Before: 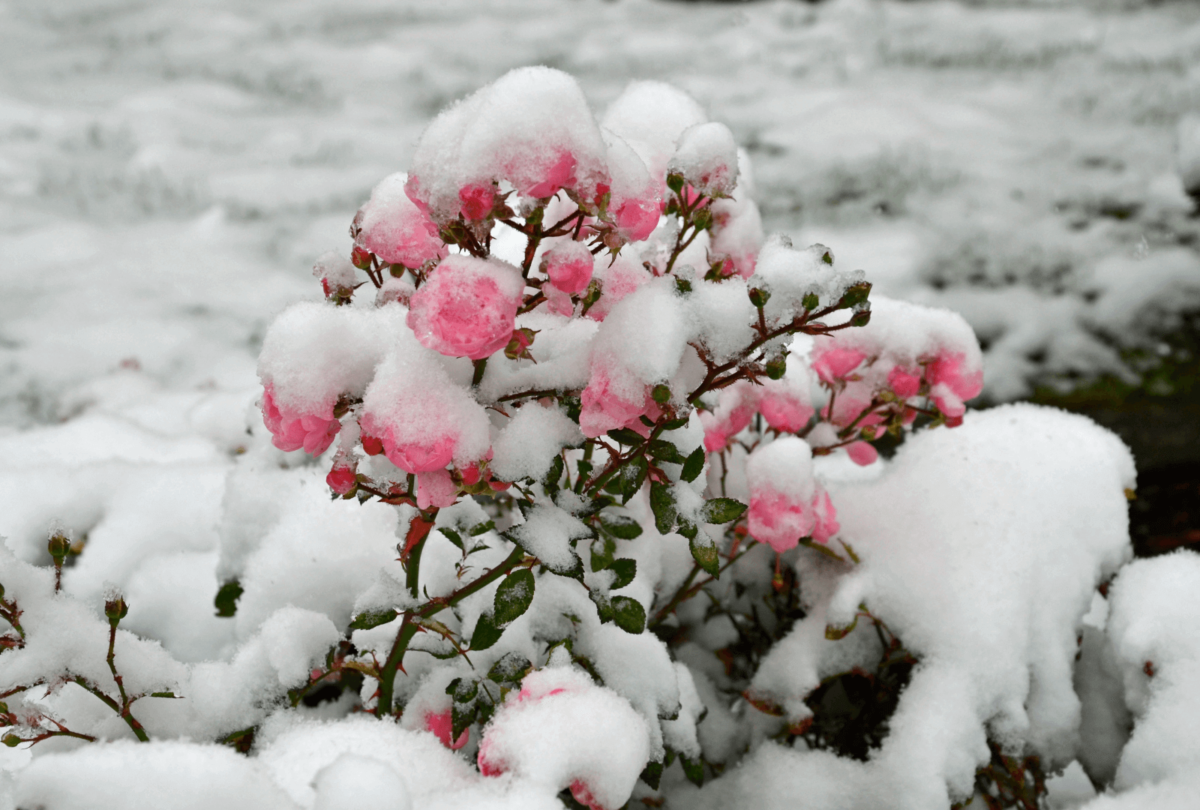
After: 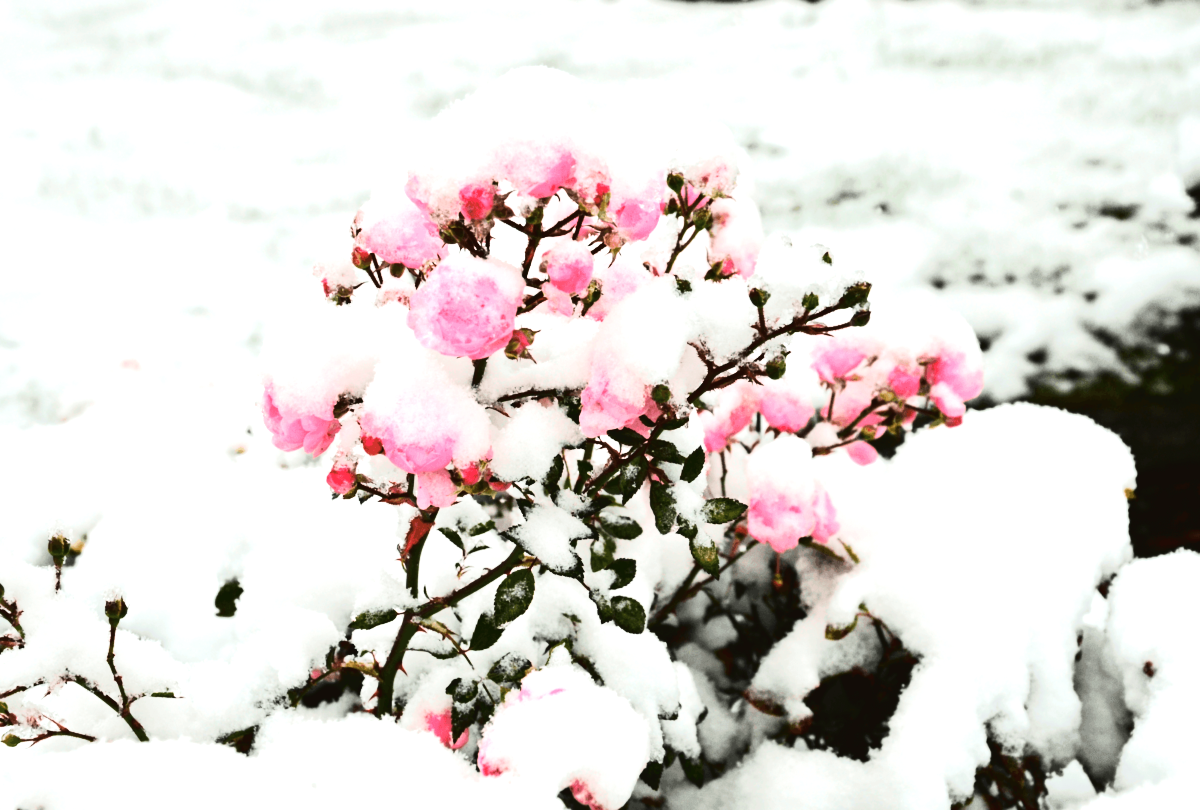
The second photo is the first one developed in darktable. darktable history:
tone equalizer: -8 EV -0.763 EV, -7 EV -0.678 EV, -6 EV -0.566 EV, -5 EV -0.418 EV, -3 EV 0.401 EV, -2 EV 0.6 EV, -1 EV 0.682 EV, +0 EV 0.777 EV, edges refinement/feathering 500, mask exposure compensation -1.57 EV, preserve details no
exposure: black level correction 0, exposure 0.701 EV, compensate highlight preservation false
tone curve: curves: ch0 [(0, 0.031) (0.139, 0.084) (0.311, 0.278) (0.495, 0.544) (0.718, 0.816) (0.841, 0.909) (1, 0.967)]; ch1 [(0, 0) (0.272, 0.249) (0.388, 0.385) (0.479, 0.456) (0.495, 0.497) (0.538, 0.55) (0.578, 0.595) (0.707, 0.778) (1, 1)]; ch2 [(0, 0) (0.125, 0.089) (0.353, 0.329) (0.443, 0.408) (0.502, 0.495) (0.56, 0.553) (0.608, 0.631) (1, 1)], color space Lab, linked channels, preserve colors none
